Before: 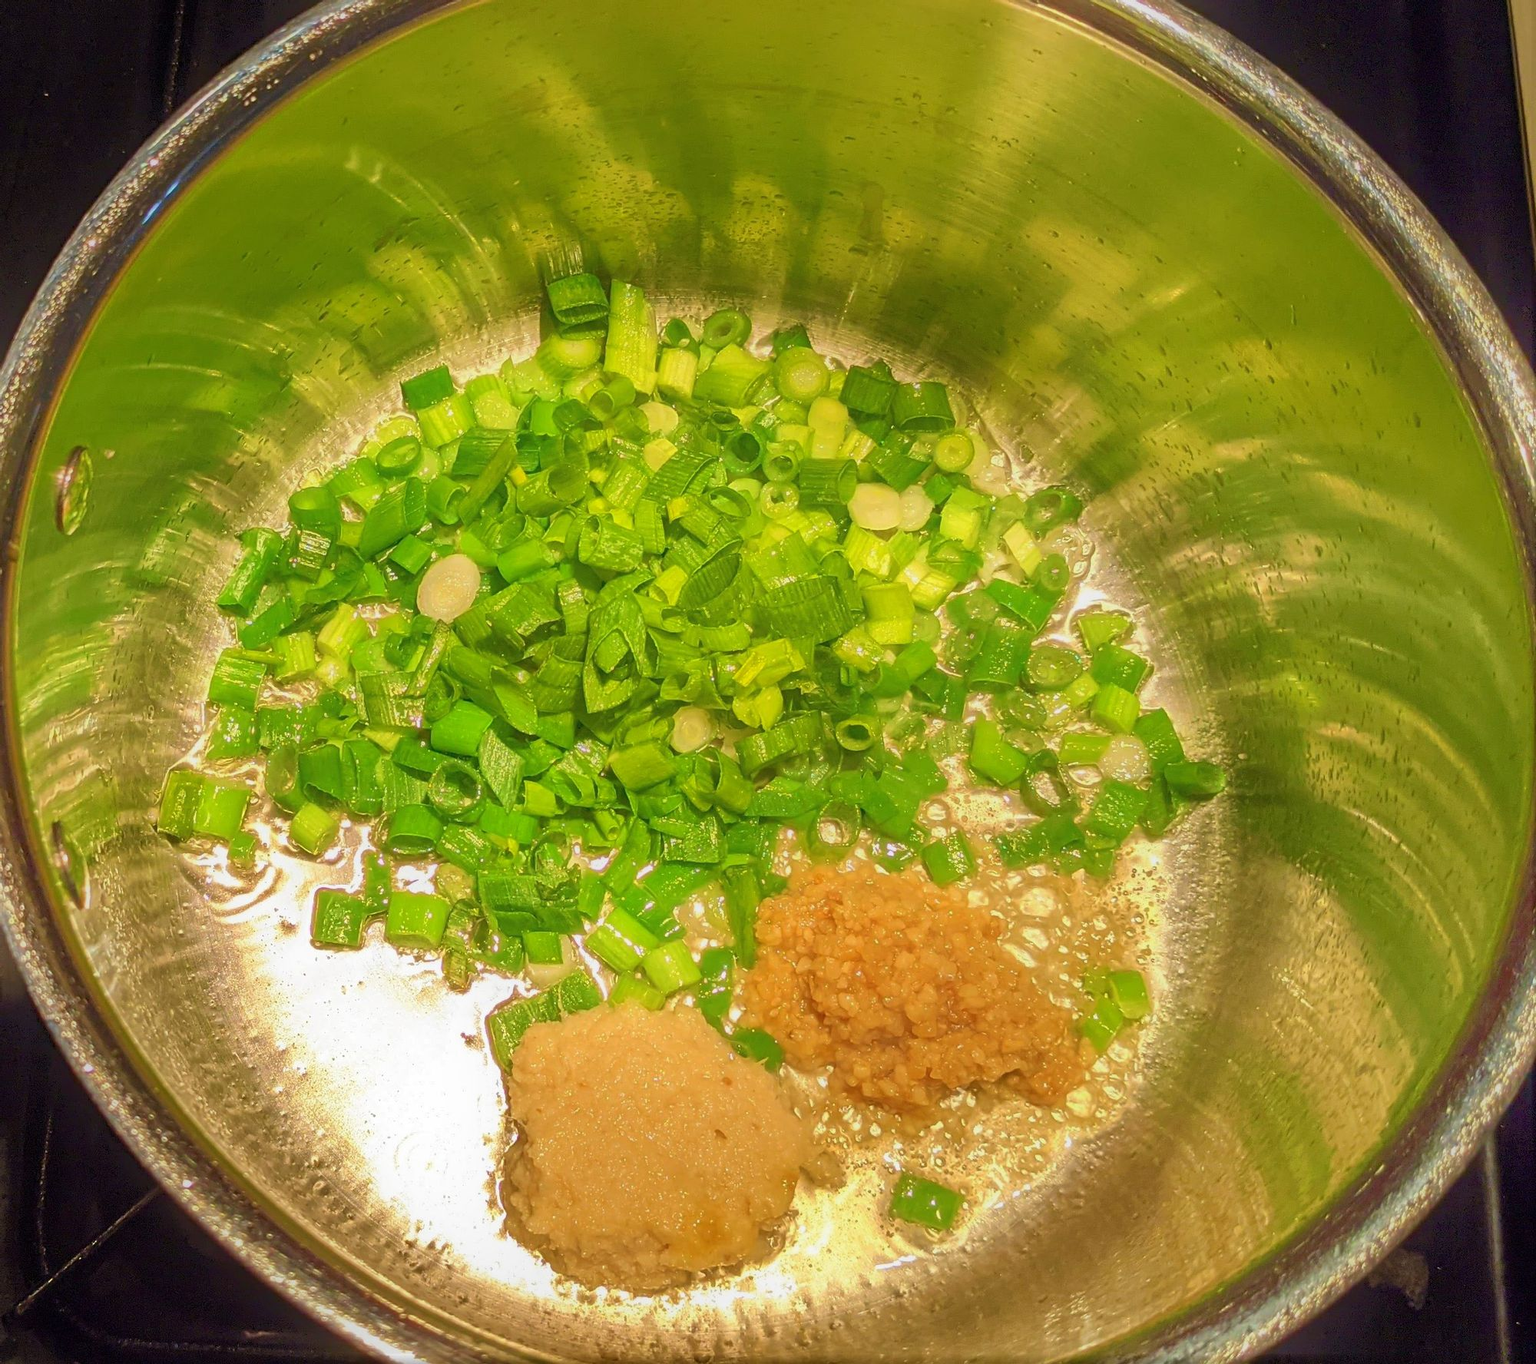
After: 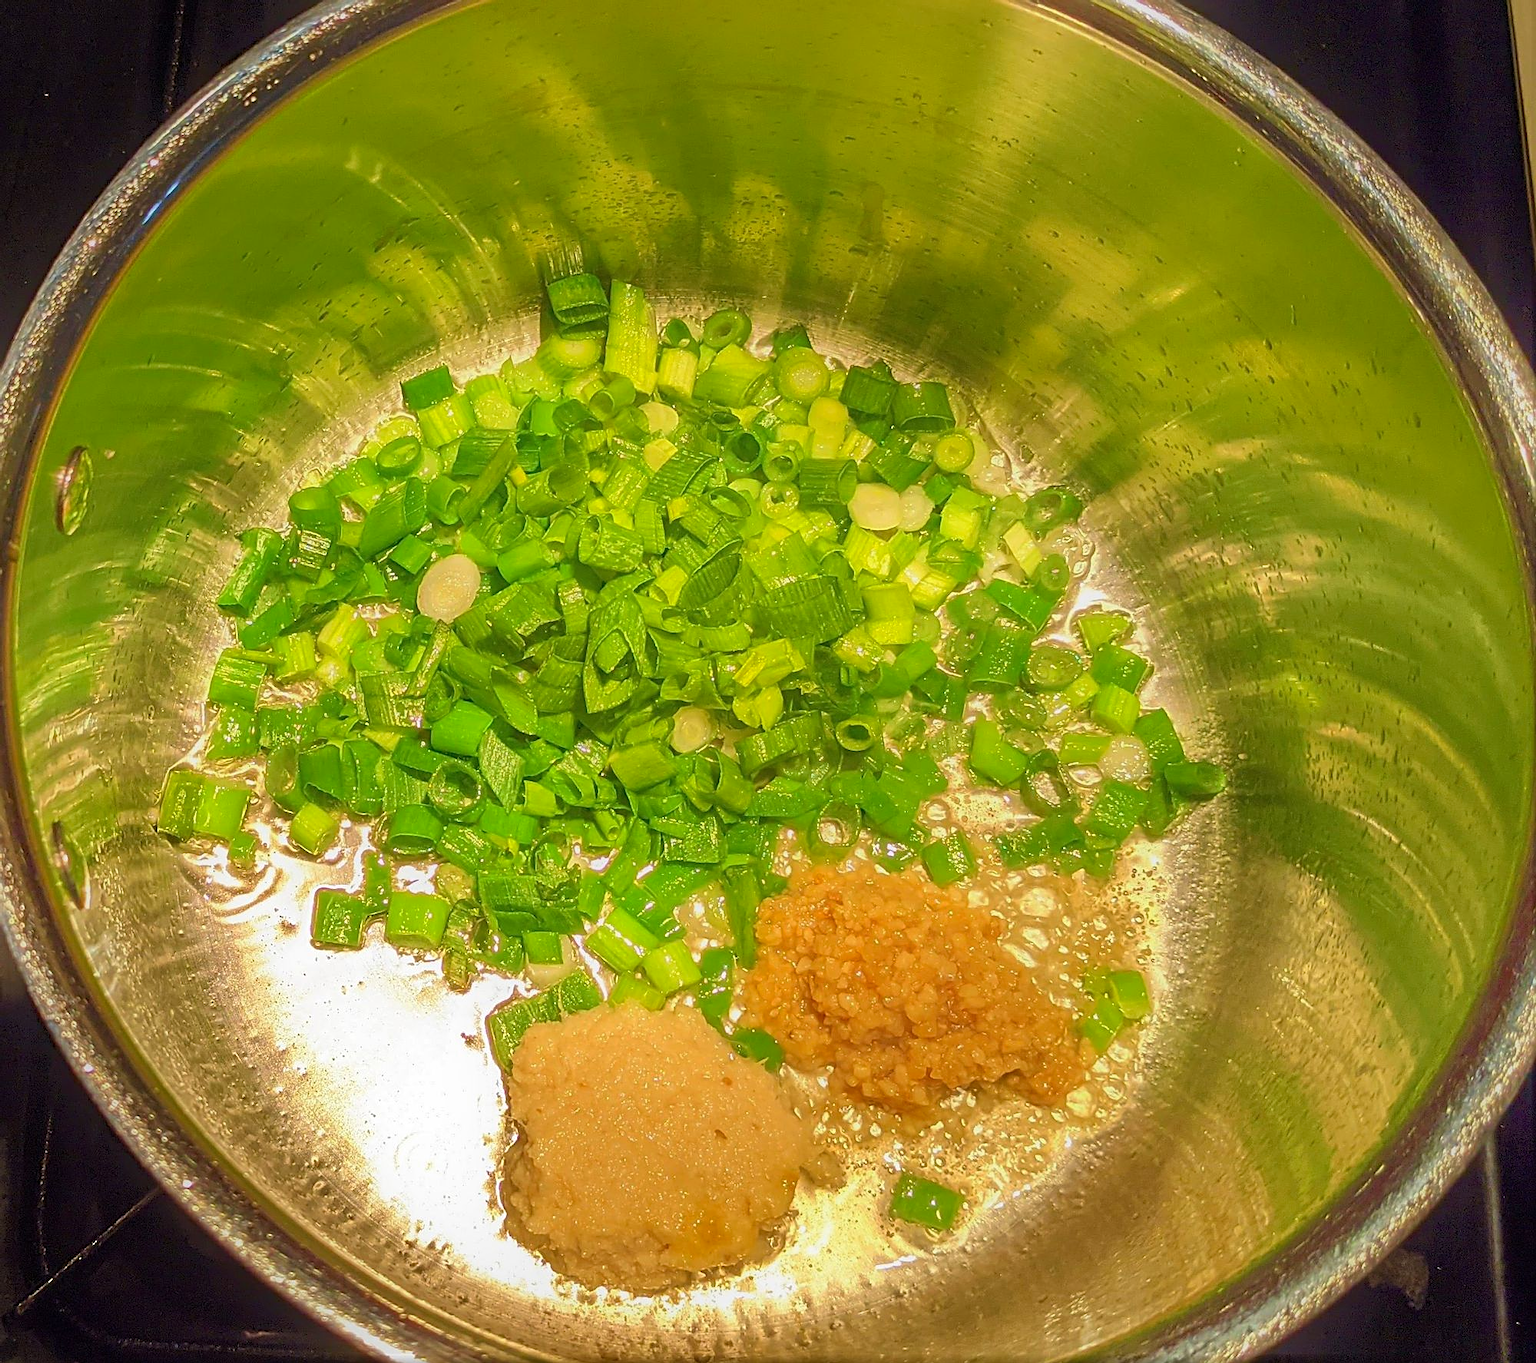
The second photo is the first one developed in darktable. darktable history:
color zones: curves: ch1 [(0, 0.523) (0.143, 0.545) (0.286, 0.52) (0.429, 0.506) (0.571, 0.503) (0.714, 0.503) (0.857, 0.508) (1, 0.523)]
sharpen: on, module defaults
